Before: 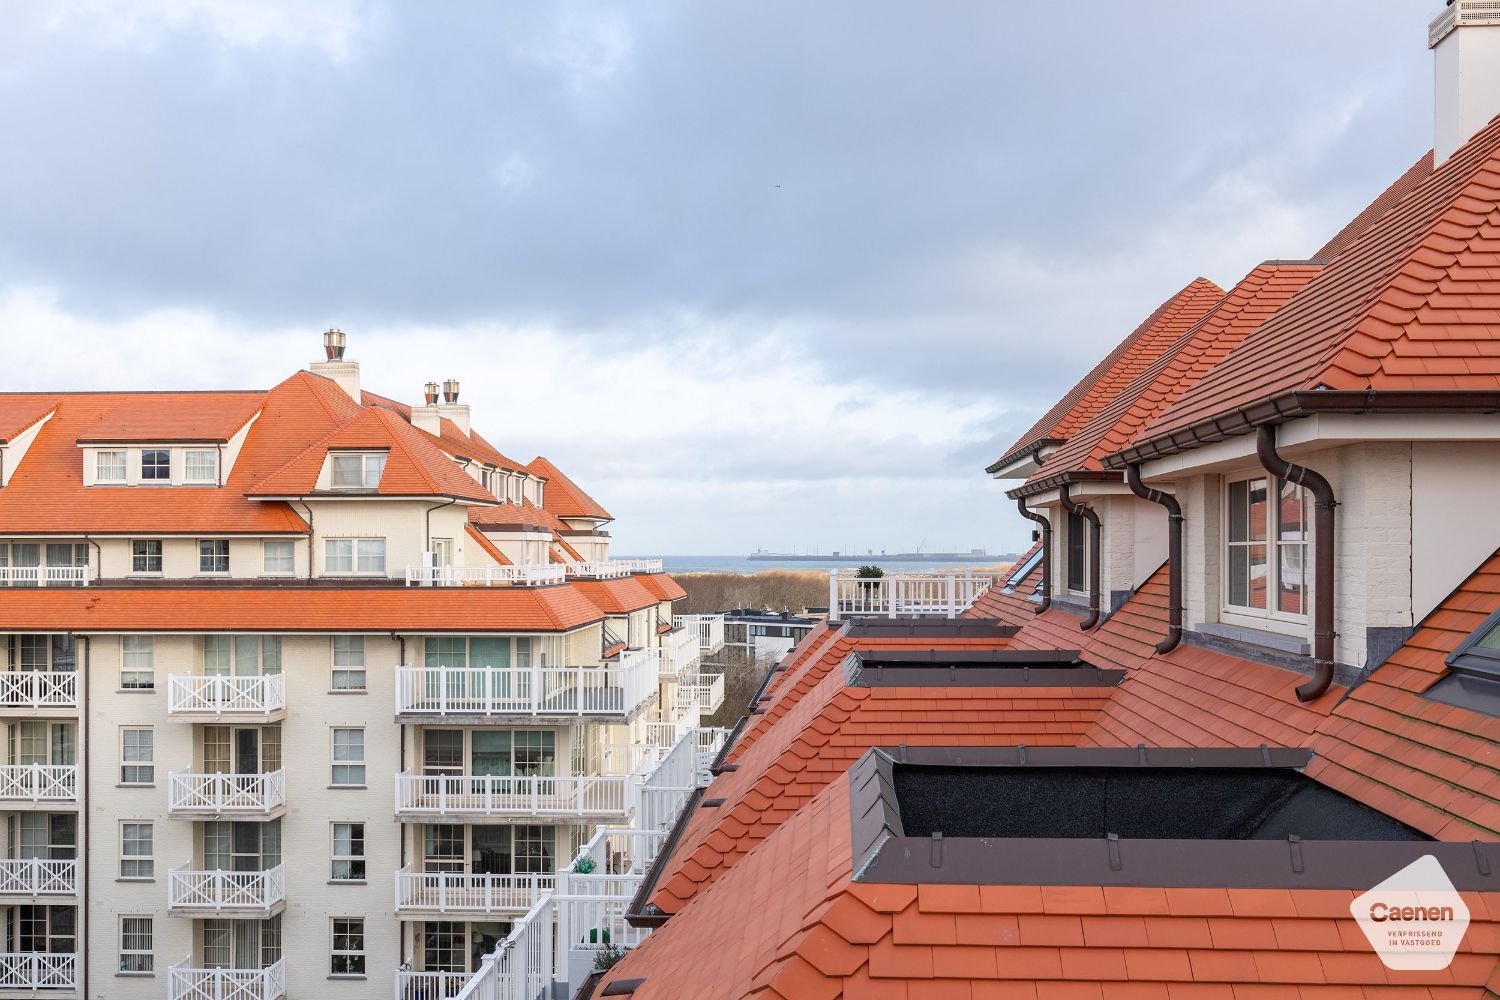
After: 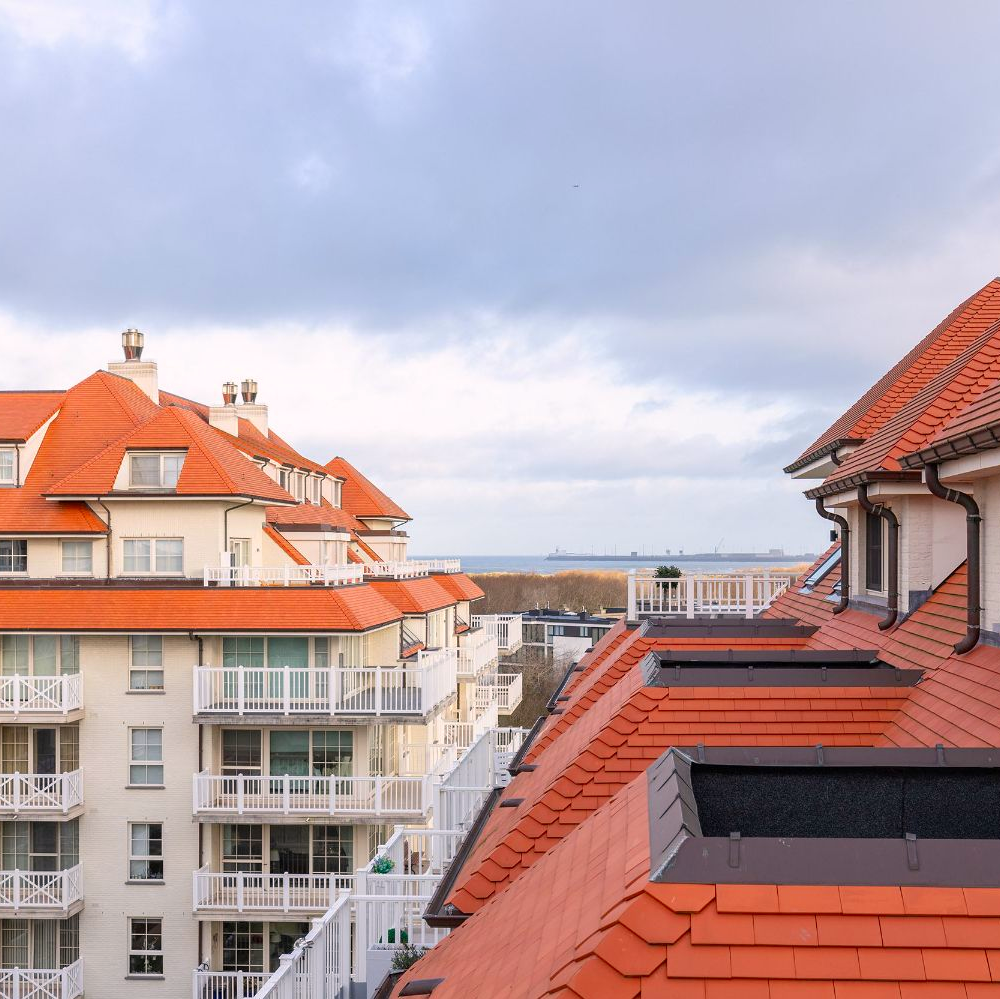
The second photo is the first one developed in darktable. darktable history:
crop and rotate: left 13.522%, right 19.776%
color correction: highlights a* 3.26, highlights b* 1.92, saturation 1.19
